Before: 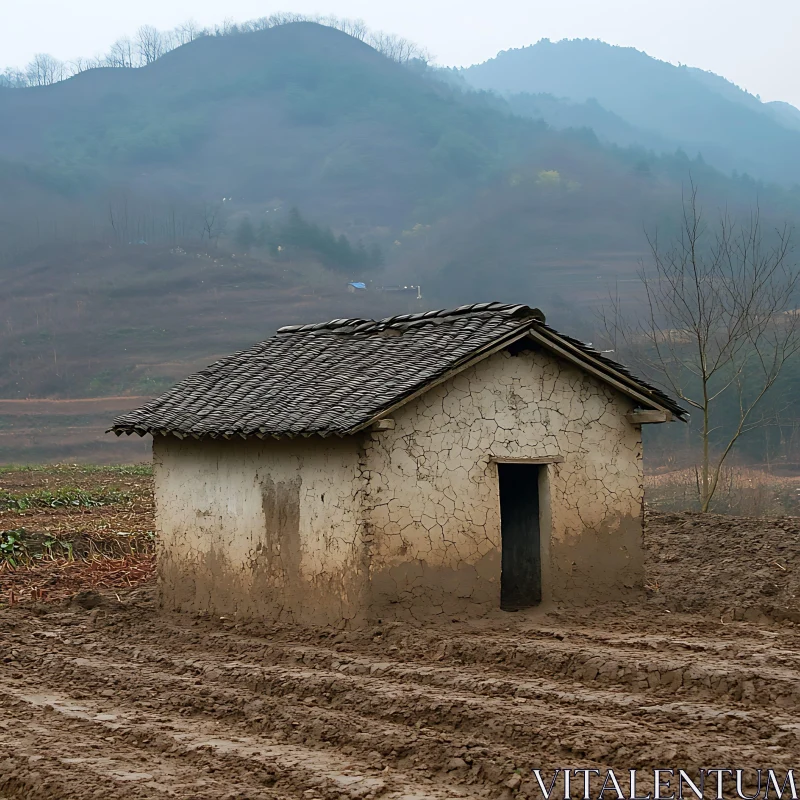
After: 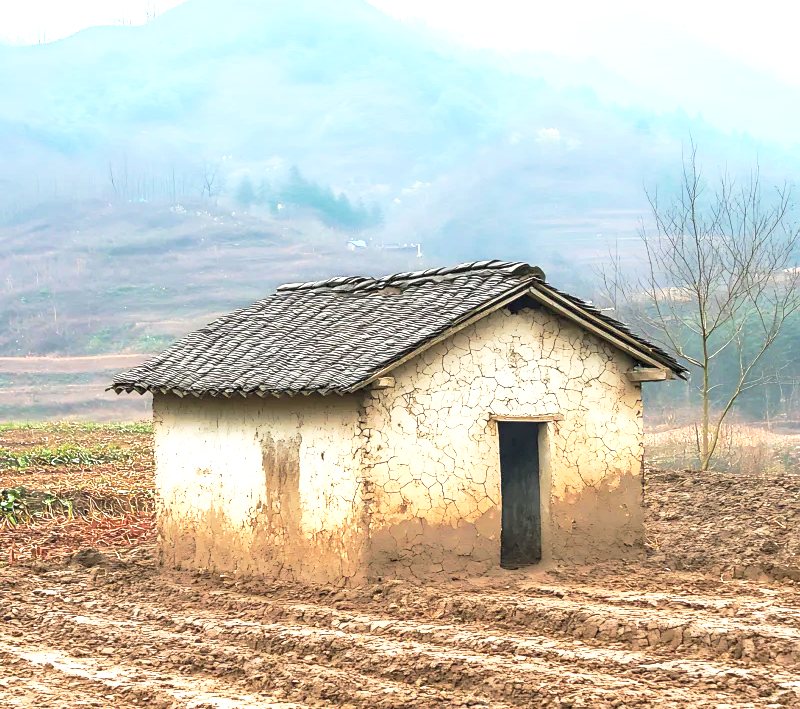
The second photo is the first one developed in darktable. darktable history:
crop and rotate: top 5.455%, bottom 5.869%
exposure: black level correction 0, exposure 1.687 EV, compensate highlight preservation false
local contrast: on, module defaults
contrast brightness saturation: brightness 0.144
base curve: curves: ch0 [(0, 0) (0.257, 0.25) (0.482, 0.586) (0.757, 0.871) (1, 1)], preserve colors none
